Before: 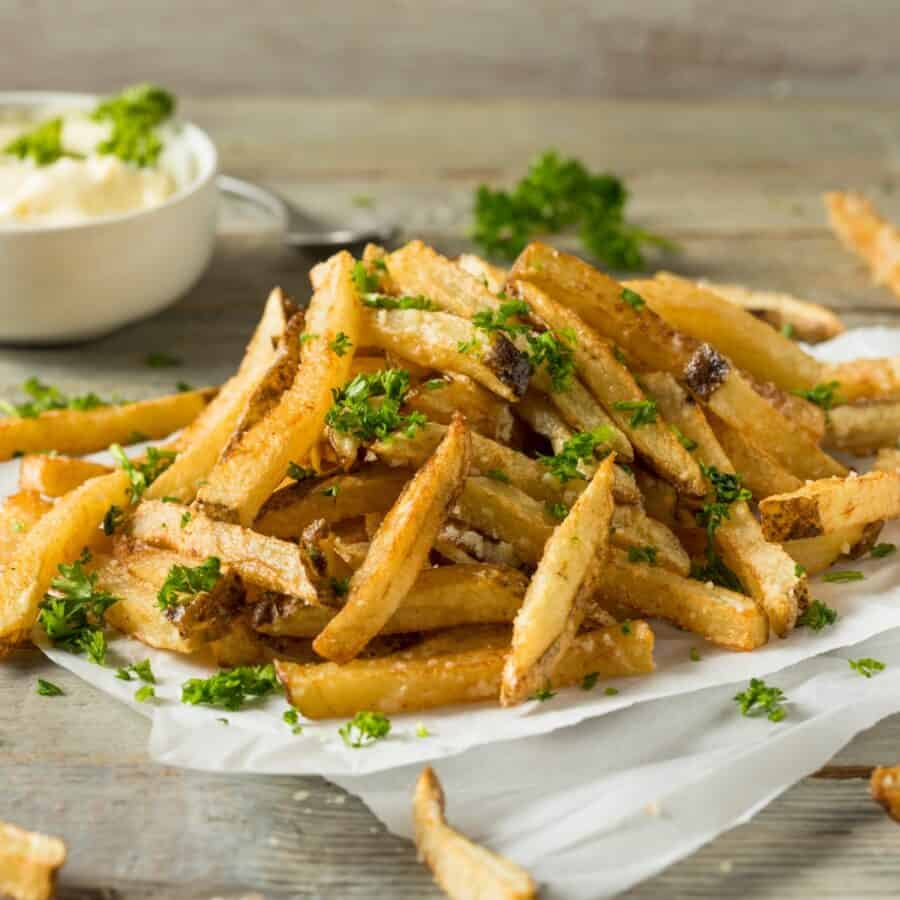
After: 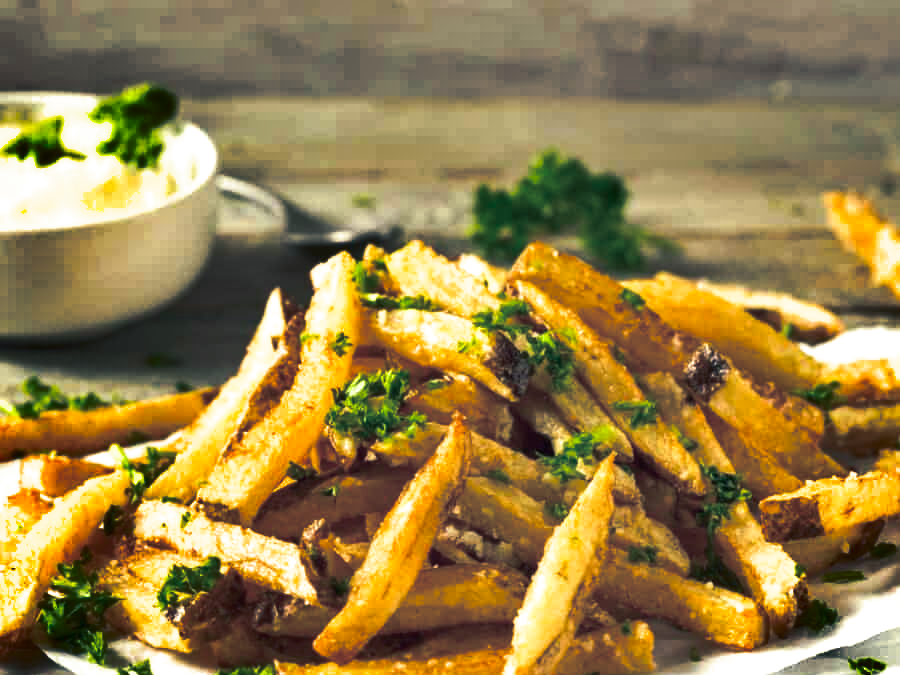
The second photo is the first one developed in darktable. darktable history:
contrast brightness saturation: contrast 0.2, brightness 0.16, saturation 0.22
tone curve: curves: ch0 [(0, 0) (0.91, 0.76) (0.997, 0.913)], color space Lab, linked channels, preserve colors none
shadows and highlights: shadows 20.91, highlights -82.73, soften with gaussian
split-toning: shadows › hue 216°, shadows › saturation 1, highlights › hue 57.6°, balance -33.4
crop: bottom 24.988%
exposure: exposure 1 EV, compensate highlight preservation false
